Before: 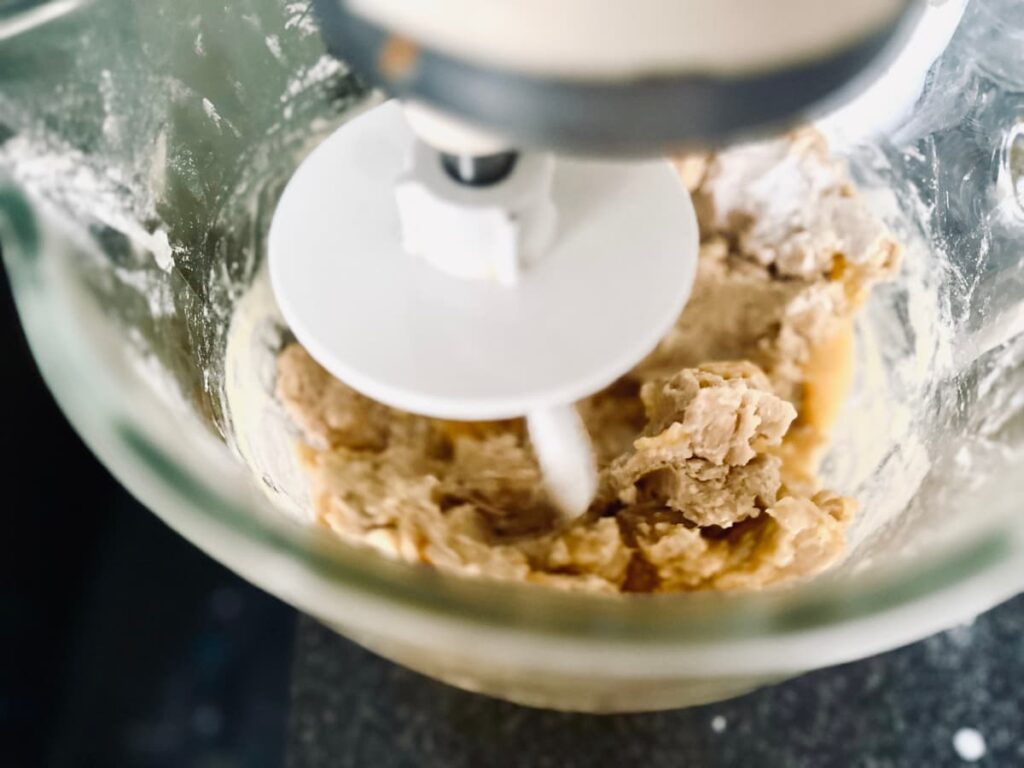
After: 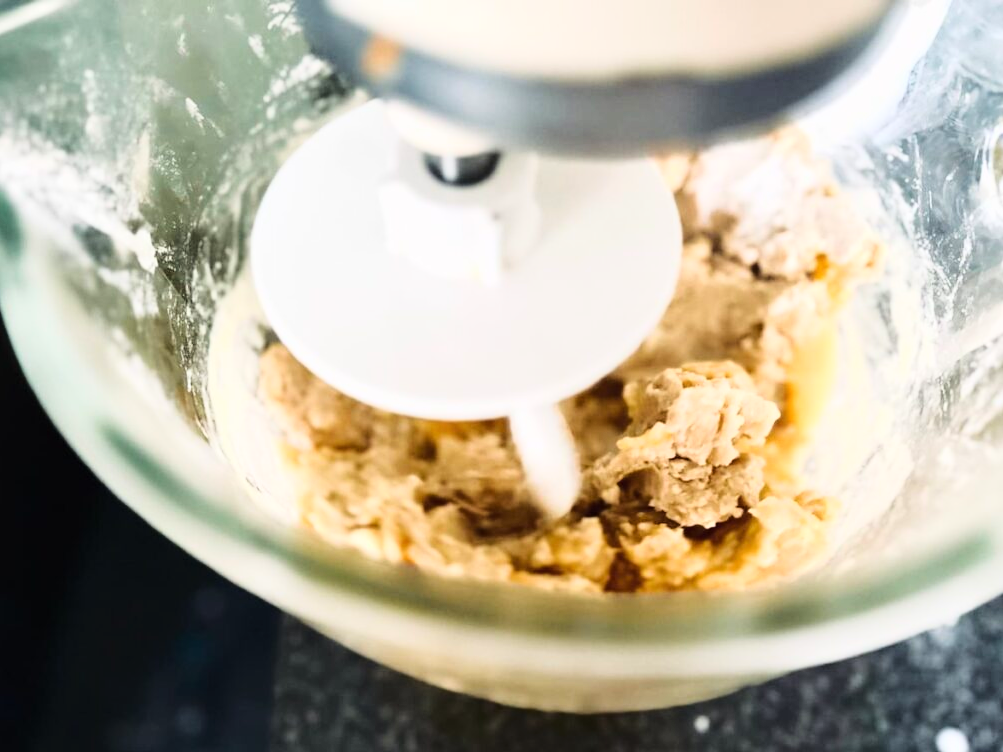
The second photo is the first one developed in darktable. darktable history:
crop: left 1.743%, right 0.268%, bottom 2.011%
base curve: curves: ch0 [(0, 0) (0.028, 0.03) (0.121, 0.232) (0.46, 0.748) (0.859, 0.968) (1, 1)]
